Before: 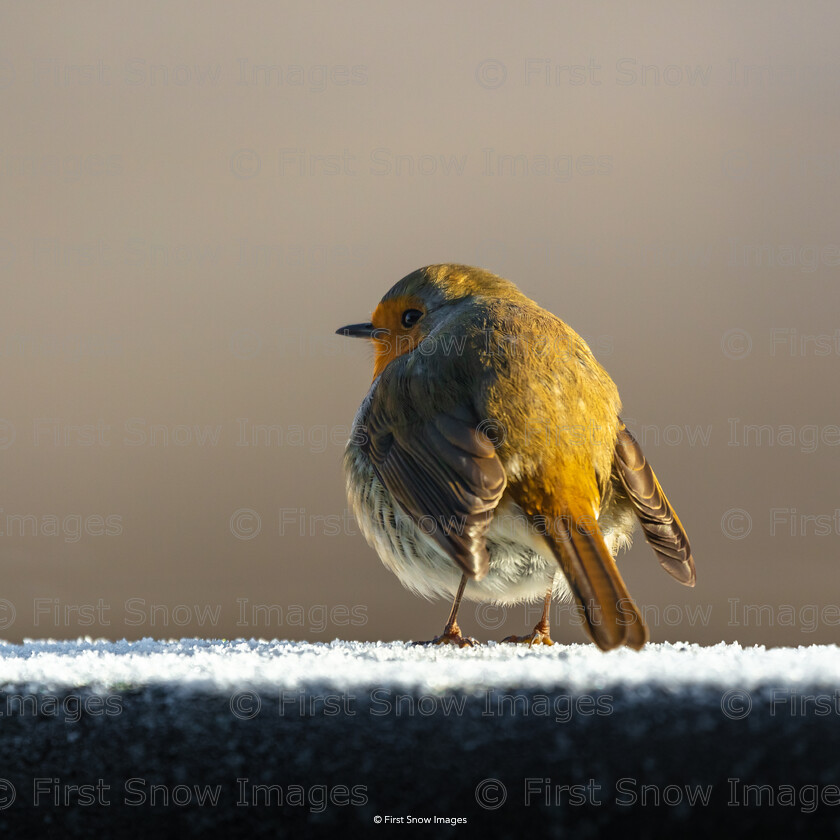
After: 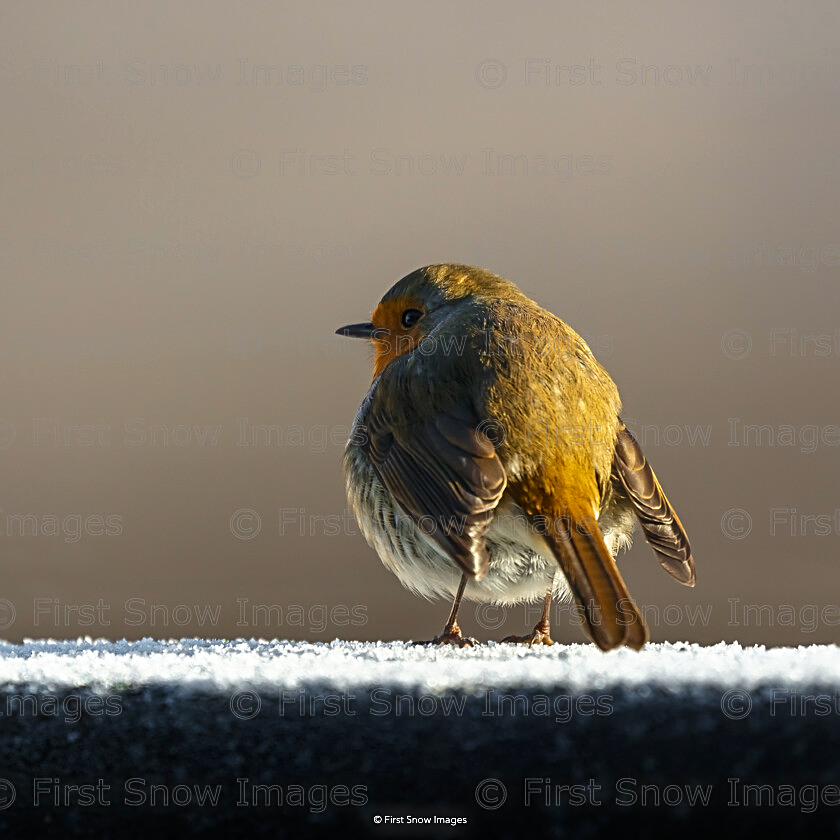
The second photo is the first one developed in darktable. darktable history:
haze removal: strength -0.1, adaptive false
sharpen: radius 2.767
contrast brightness saturation: brightness -0.09
